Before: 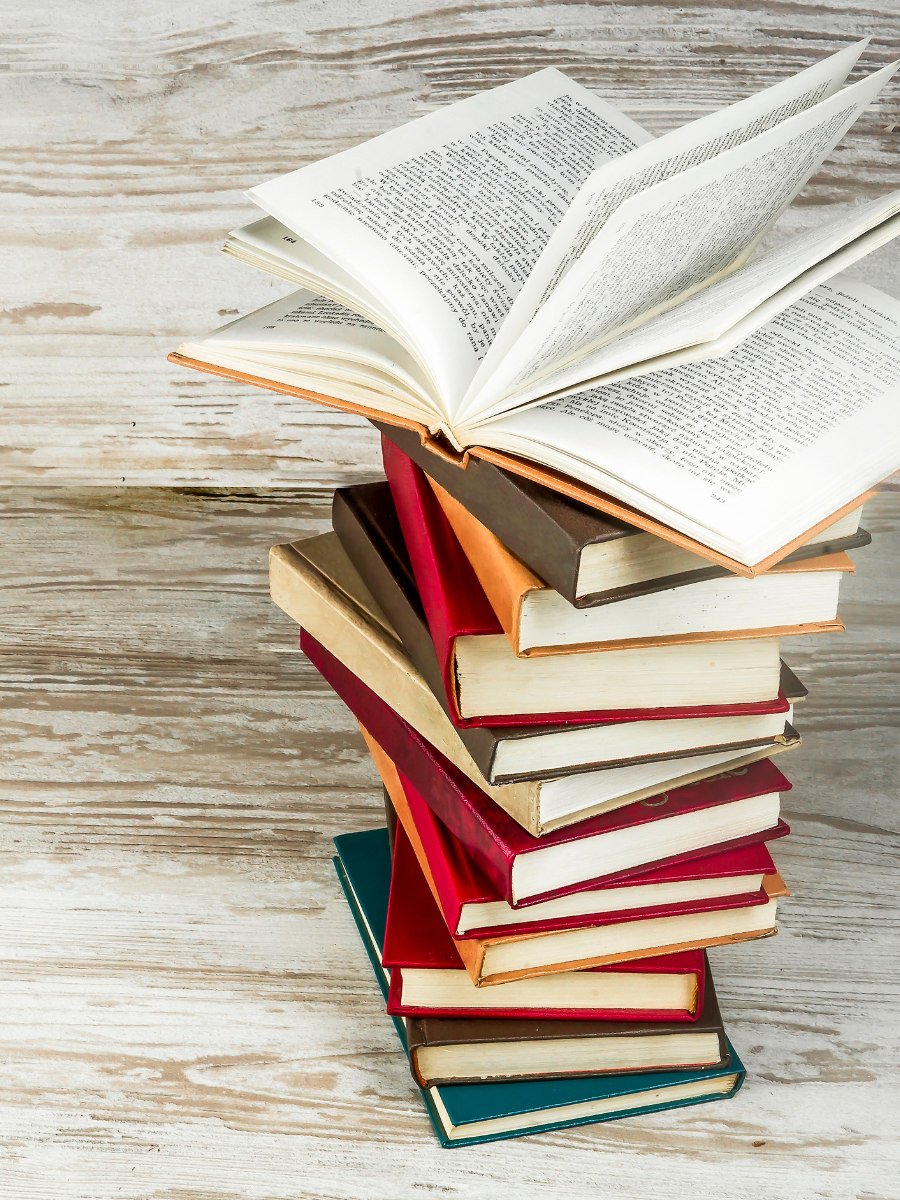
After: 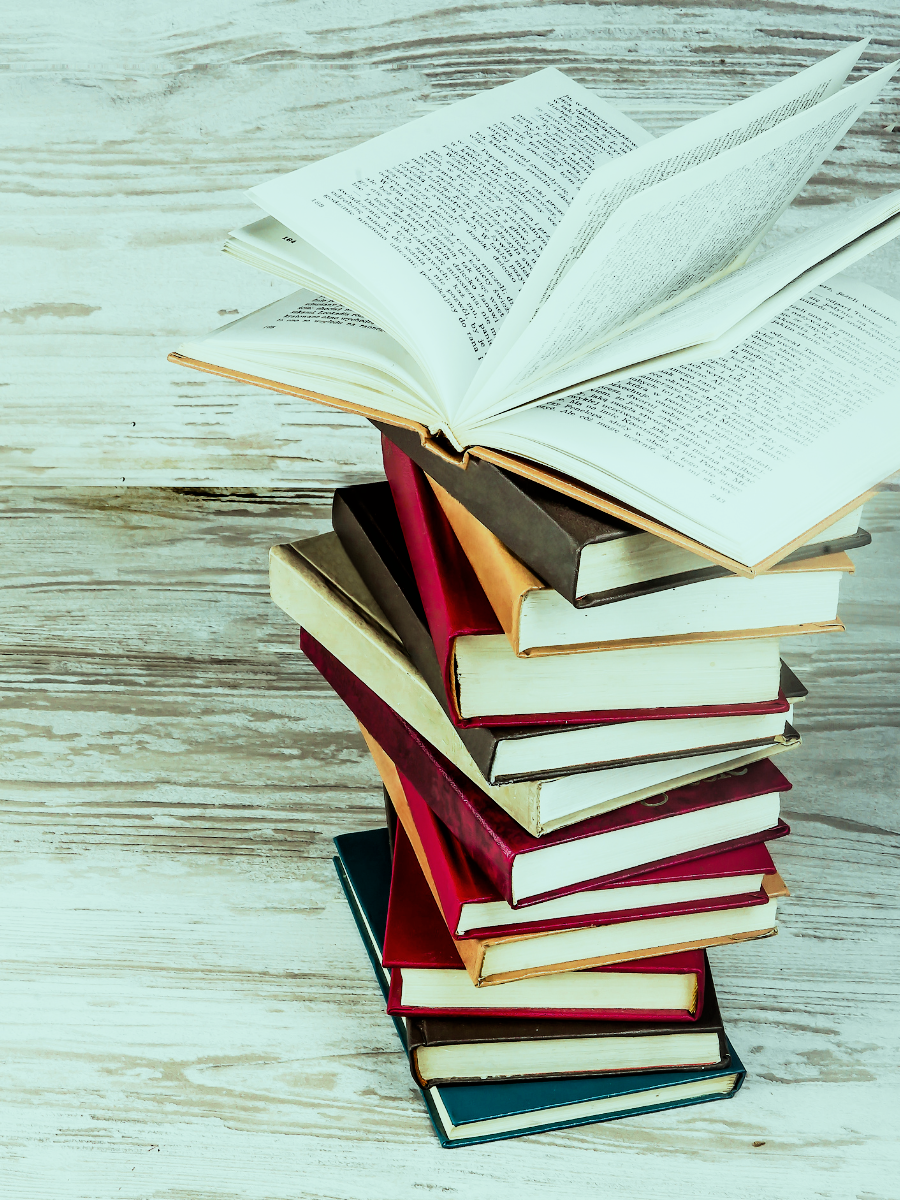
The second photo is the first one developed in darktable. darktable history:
filmic rgb: black relative exposure -5 EV, hardness 2.88, contrast 1.4, highlights saturation mix -30%
color balance: mode lift, gamma, gain (sRGB), lift [0.997, 0.979, 1.021, 1.011], gamma [1, 1.084, 0.916, 0.998], gain [1, 0.87, 1.13, 1.101], contrast 4.55%, contrast fulcrum 38.24%, output saturation 104.09%
